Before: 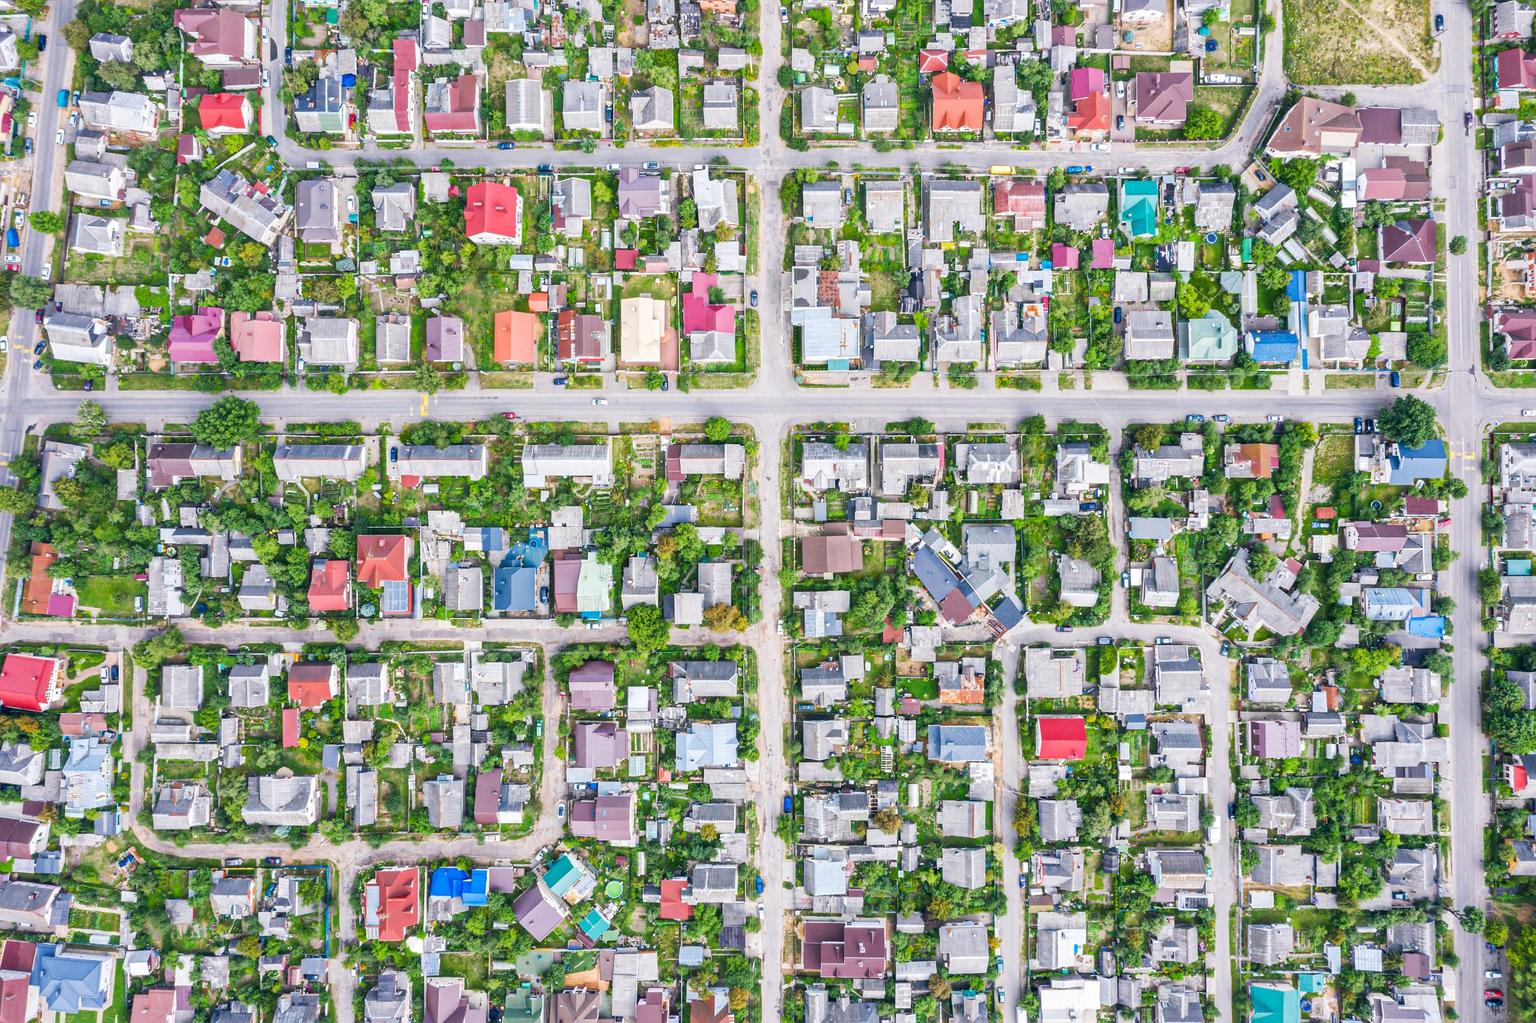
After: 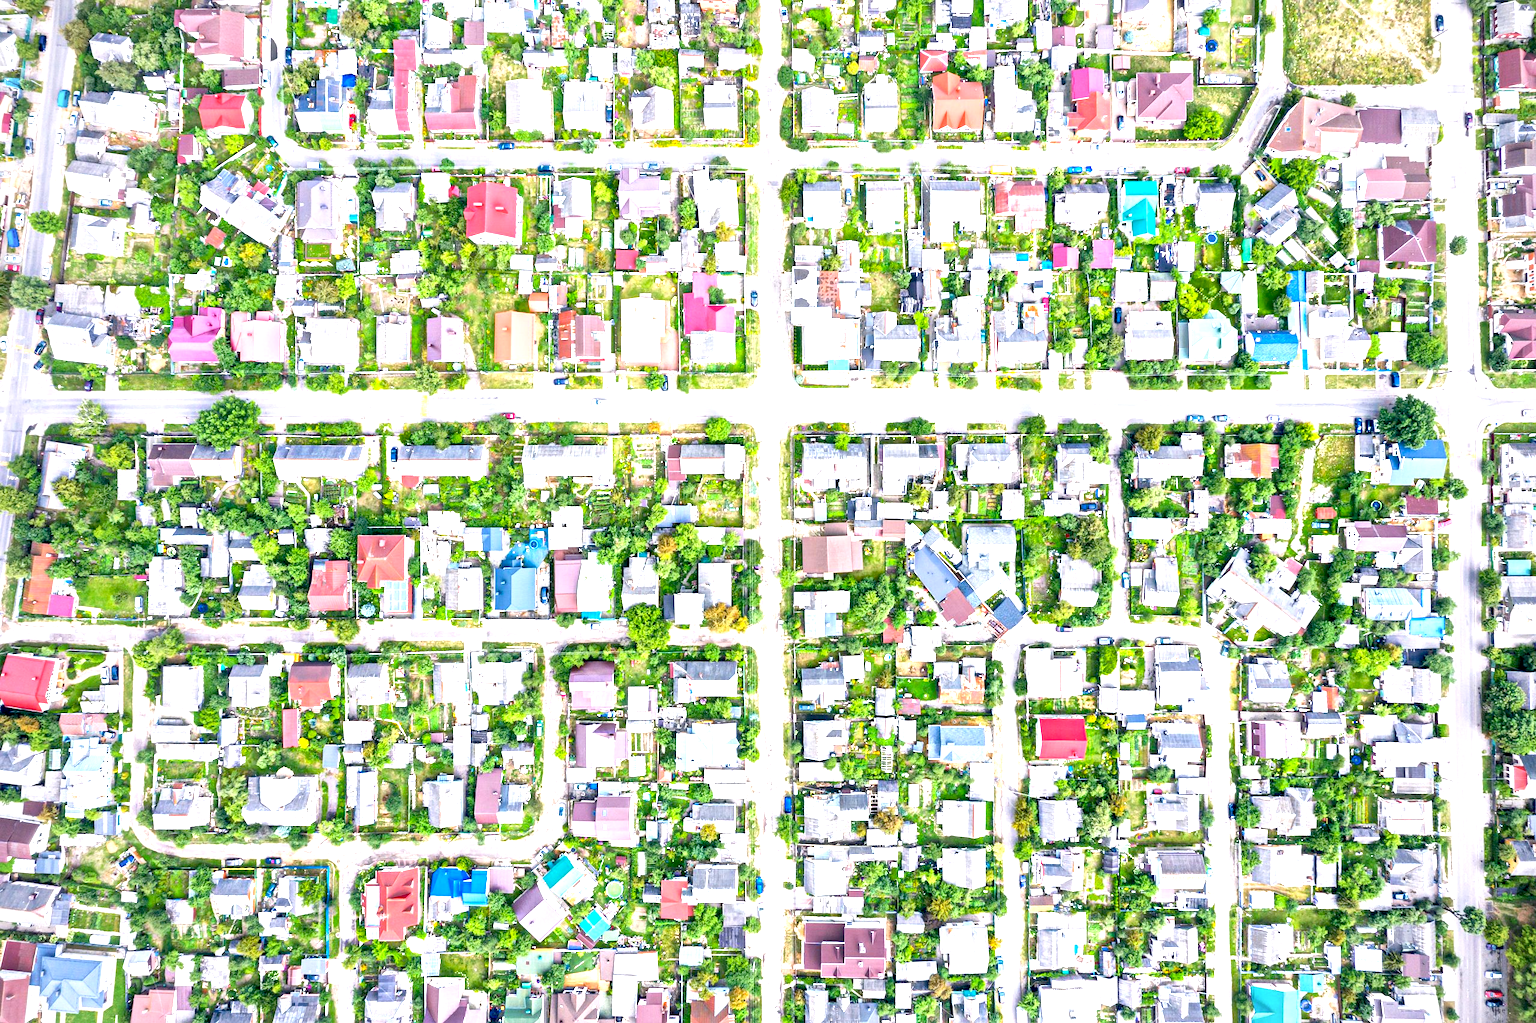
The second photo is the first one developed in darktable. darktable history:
vignetting: fall-off radius 81.94%
tone equalizer: on, module defaults
exposure: black level correction 0.011, exposure 1.088 EV, compensate exposure bias true, compensate highlight preservation false
